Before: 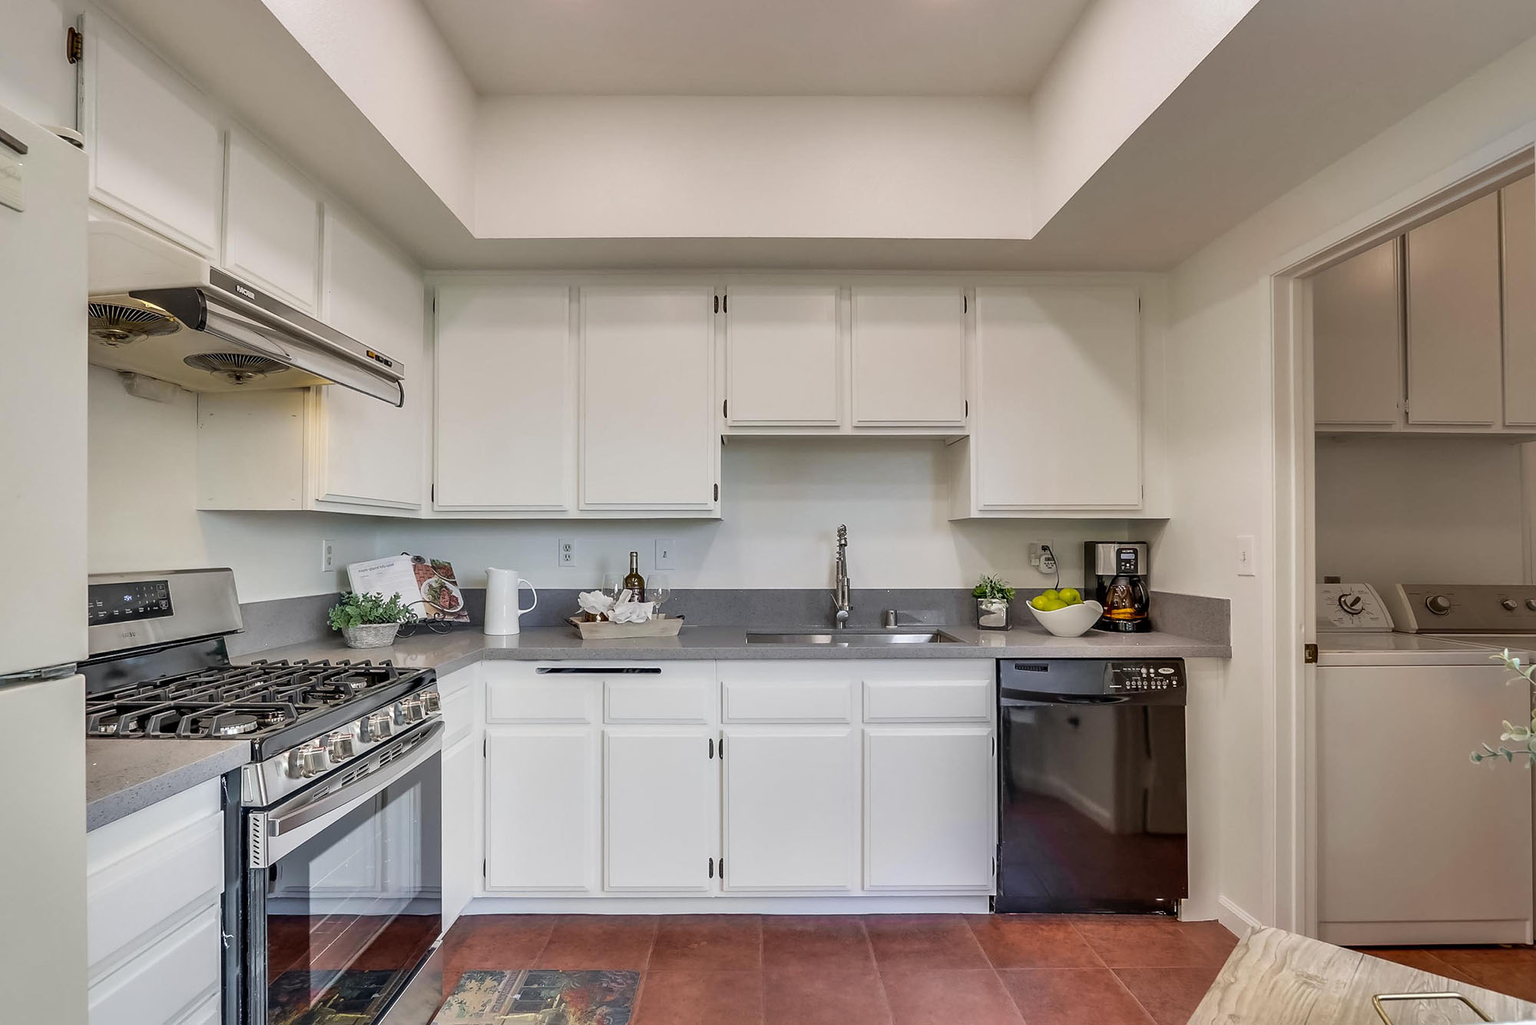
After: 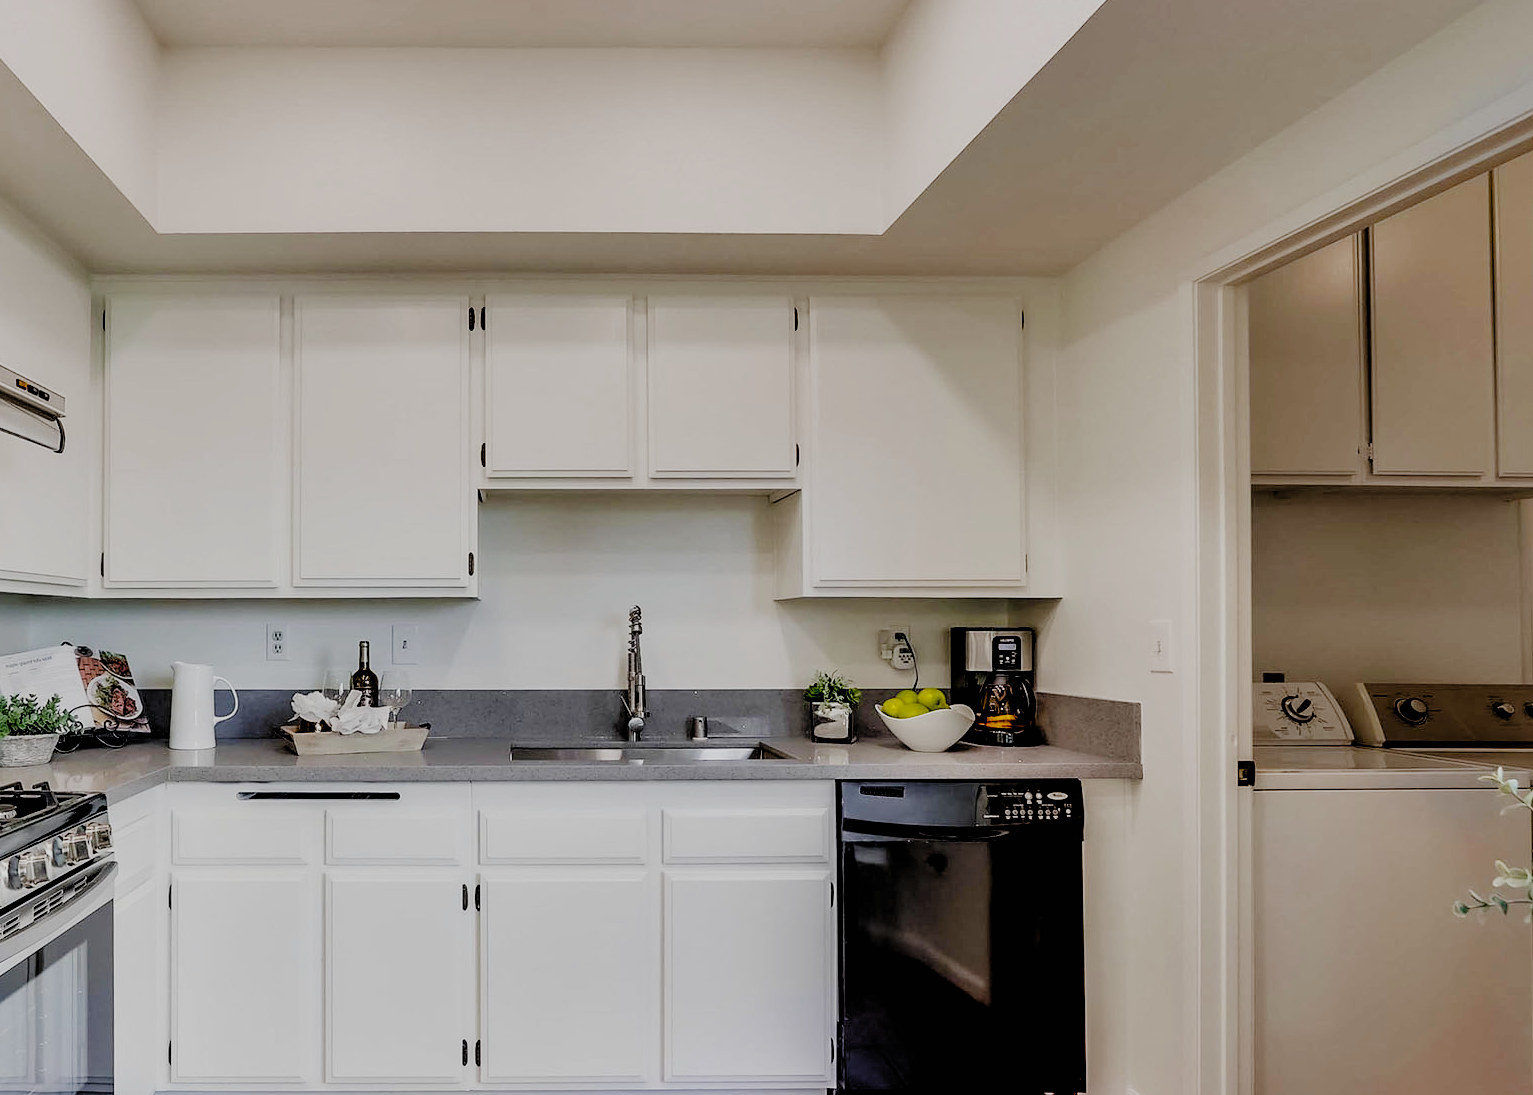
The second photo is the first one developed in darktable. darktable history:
crop: left 23.095%, top 5.827%, bottom 11.854%
filmic rgb: black relative exposure -2.85 EV, white relative exposure 4.56 EV, hardness 1.77, contrast 1.25, preserve chrominance no, color science v5 (2021)
